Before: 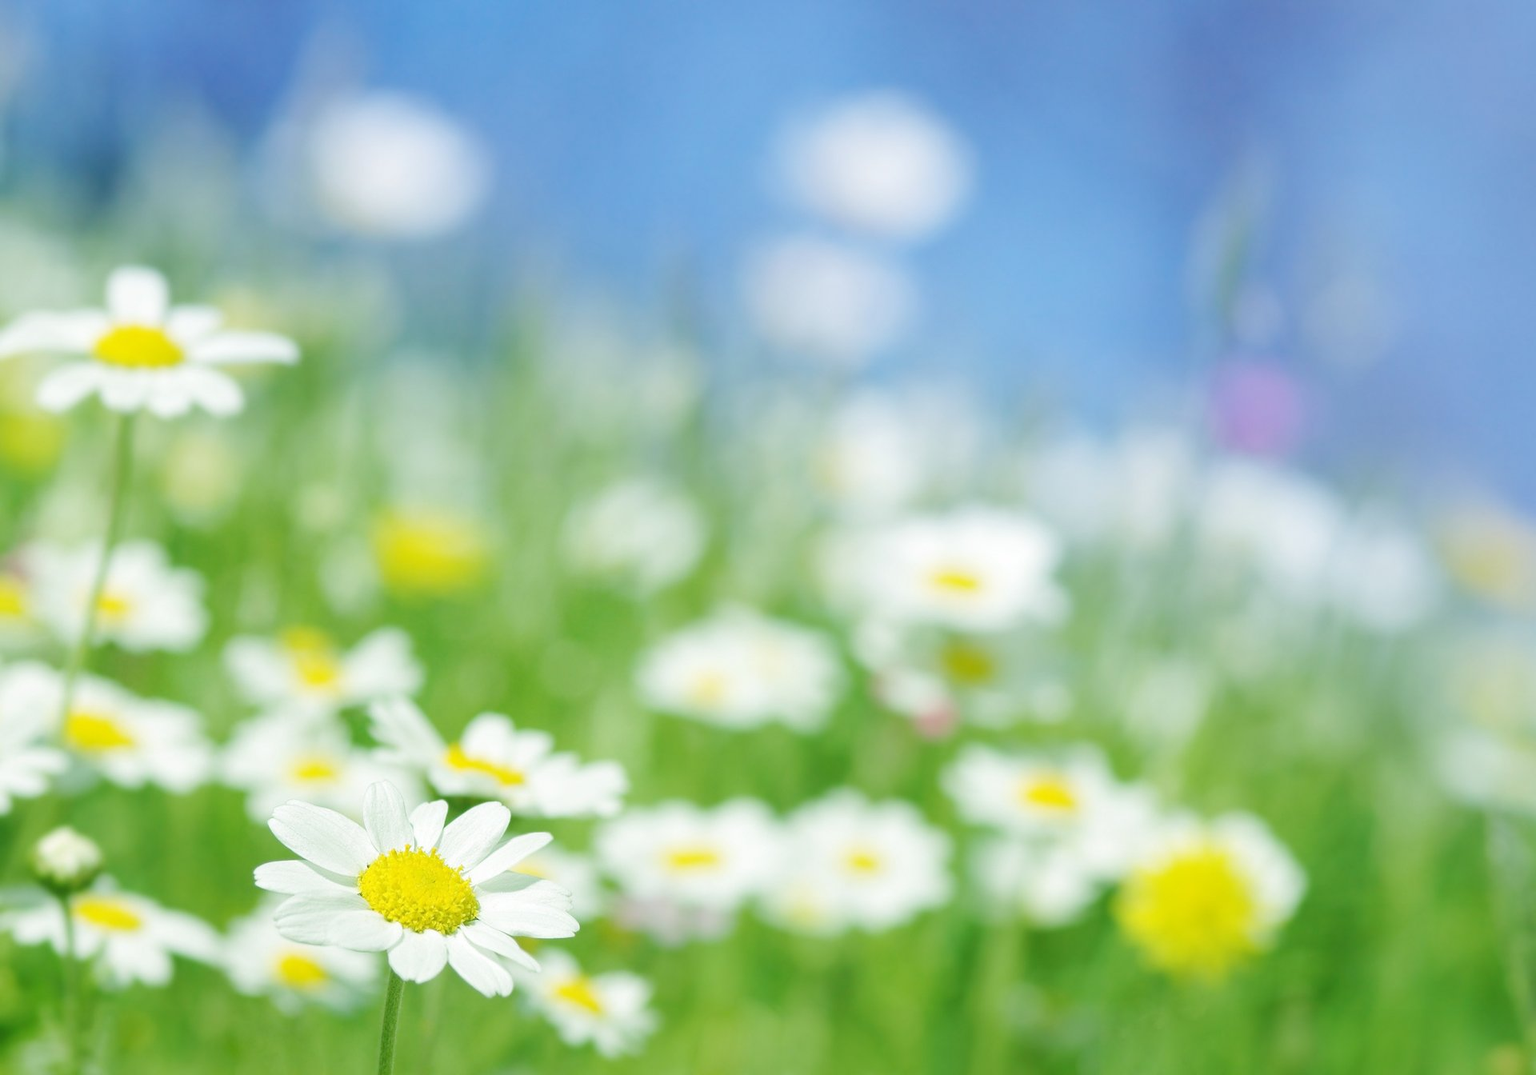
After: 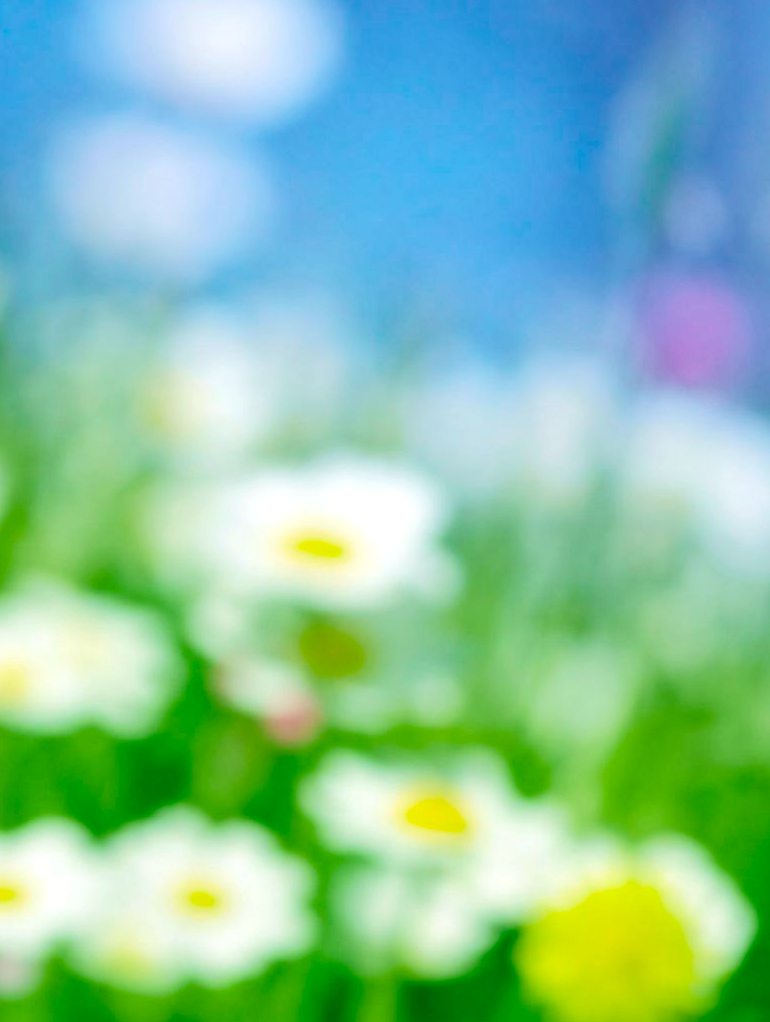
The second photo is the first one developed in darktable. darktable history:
contrast brightness saturation: brightness -0.2, saturation 0.08
crop: left 45.721%, top 13.393%, right 14.118%, bottom 10.01%
local contrast: on, module defaults
tone curve: curves: ch0 [(0, 0.013) (0.054, 0.018) (0.205, 0.191) (0.289, 0.292) (0.39, 0.424) (0.493, 0.551) (0.666, 0.743) (0.795, 0.841) (1, 0.998)]; ch1 [(0, 0) (0.385, 0.343) (0.439, 0.415) (0.494, 0.495) (0.501, 0.501) (0.51, 0.509) (0.548, 0.554) (0.586, 0.614) (0.66, 0.706) (0.783, 0.804) (1, 1)]; ch2 [(0, 0) (0.304, 0.31) (0.403, 0.399) (0.441, 0.428) (0.47, 0.469) (0.498, 0.496) (0.524, 0.538) (0.566, 0.579) (0.633, 0.665) (0.7, 0.711) (1, 1)], color space Lab, independent channels, preserve colors none
color balance rgb: perceptual saturation grading › global saturation 20%, global vibrance 20%
